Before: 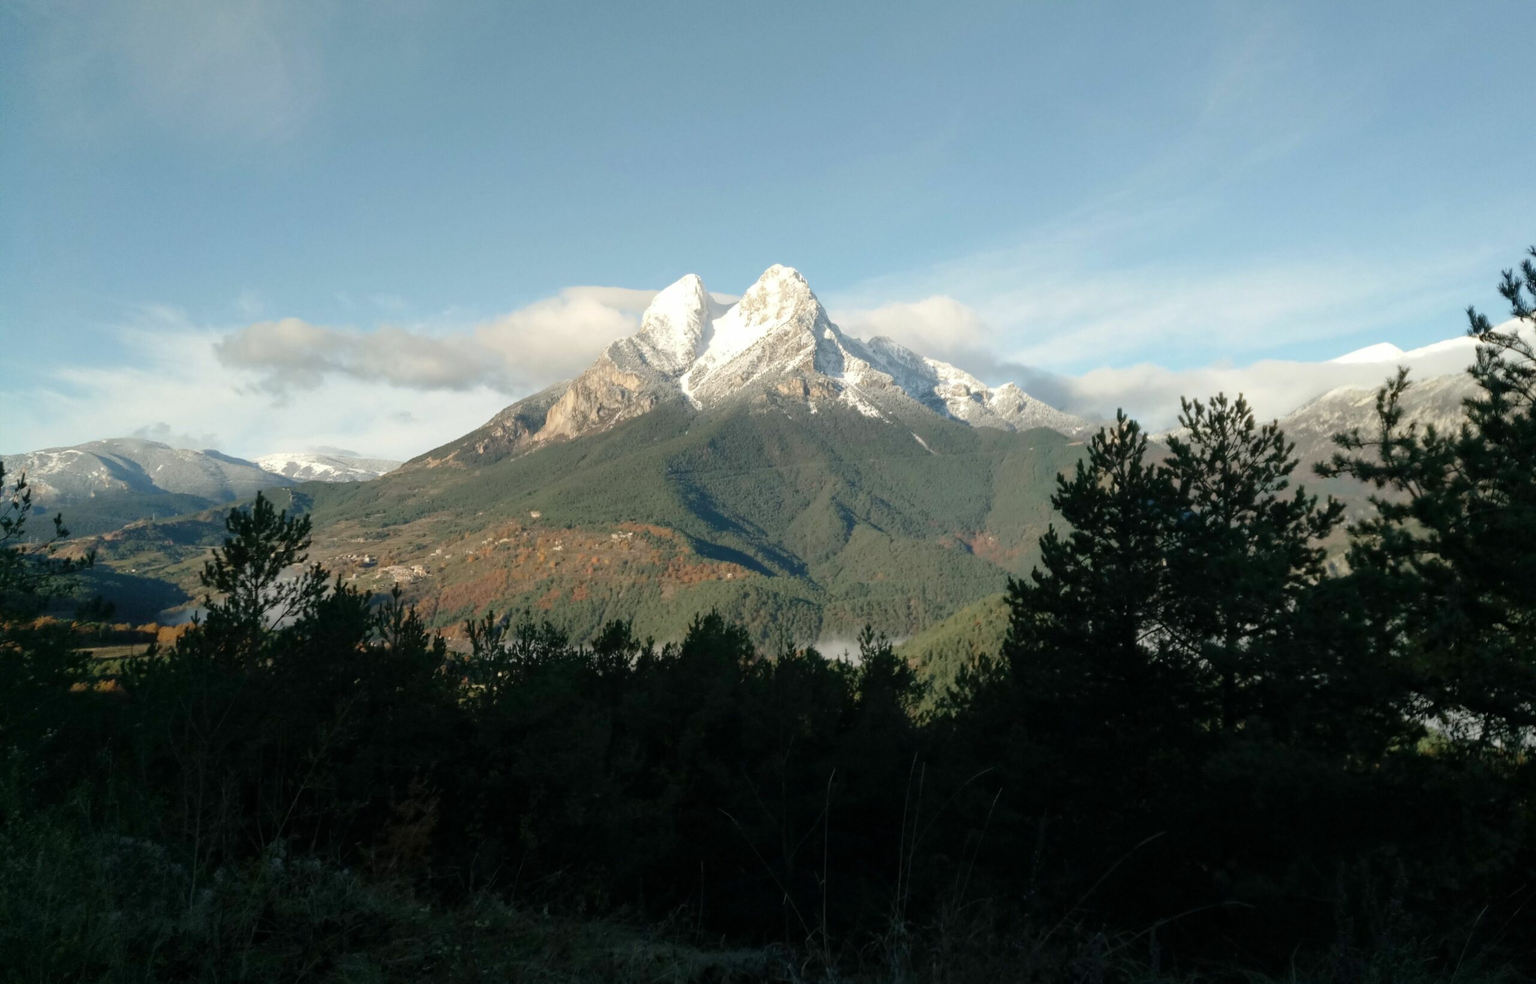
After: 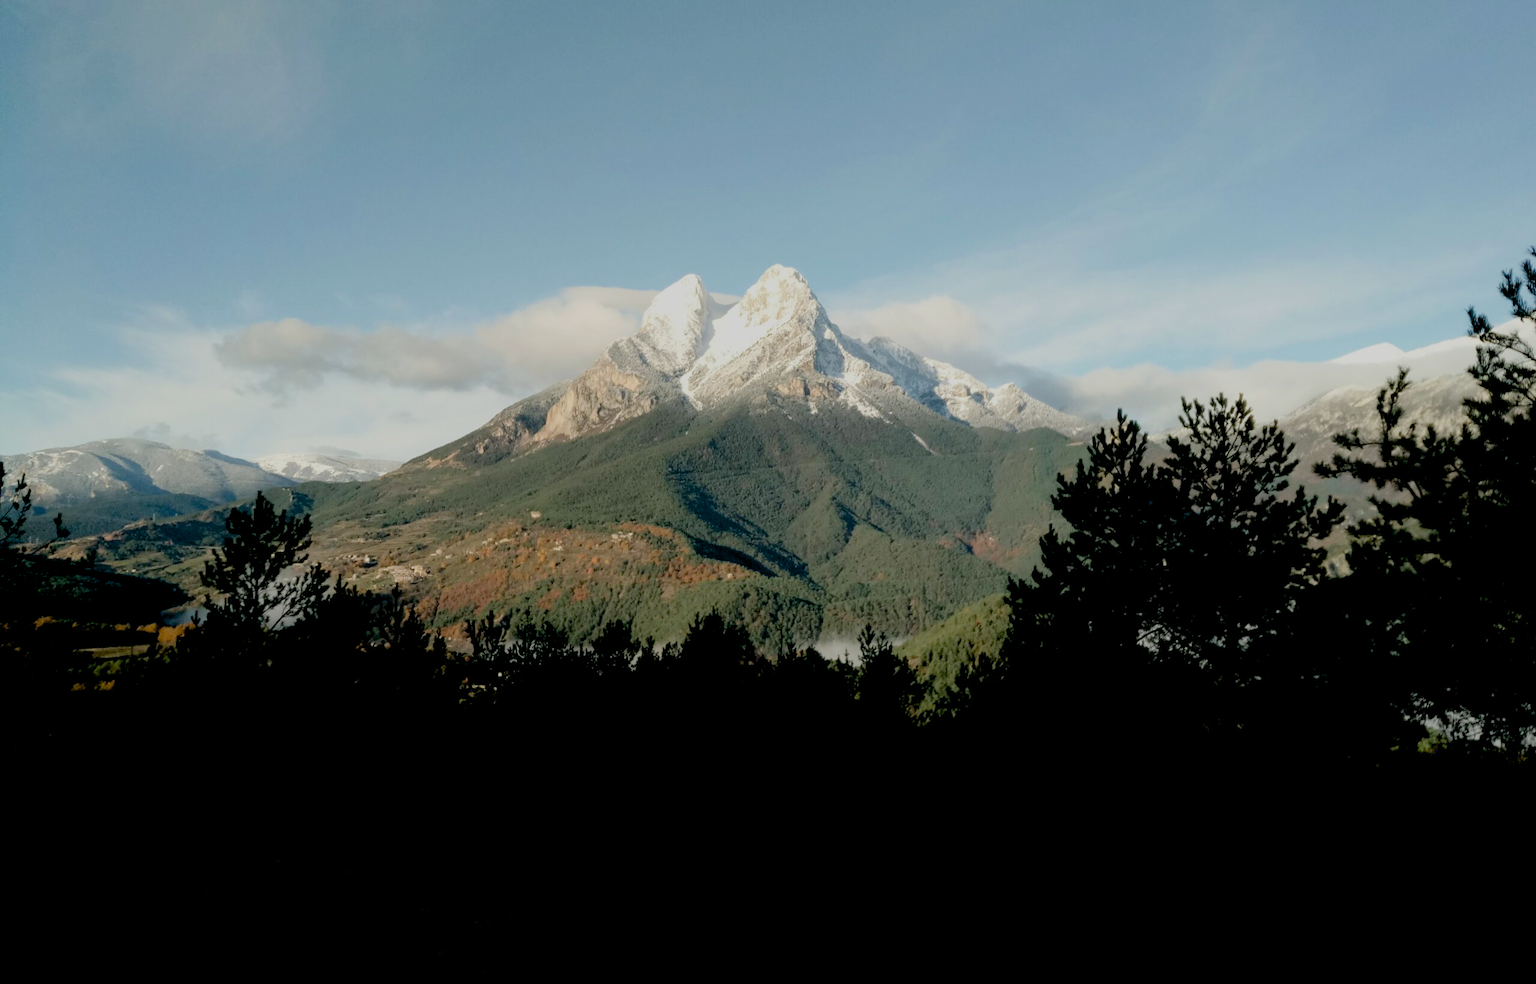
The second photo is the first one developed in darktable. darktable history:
filmic rgb: black relative exposure -7.65 EV, white relative exposure 4.56 EV, hardness 3.61
exposure: black level correction 0.029, exposure -0.073 EV, compensate highlight preservation false
